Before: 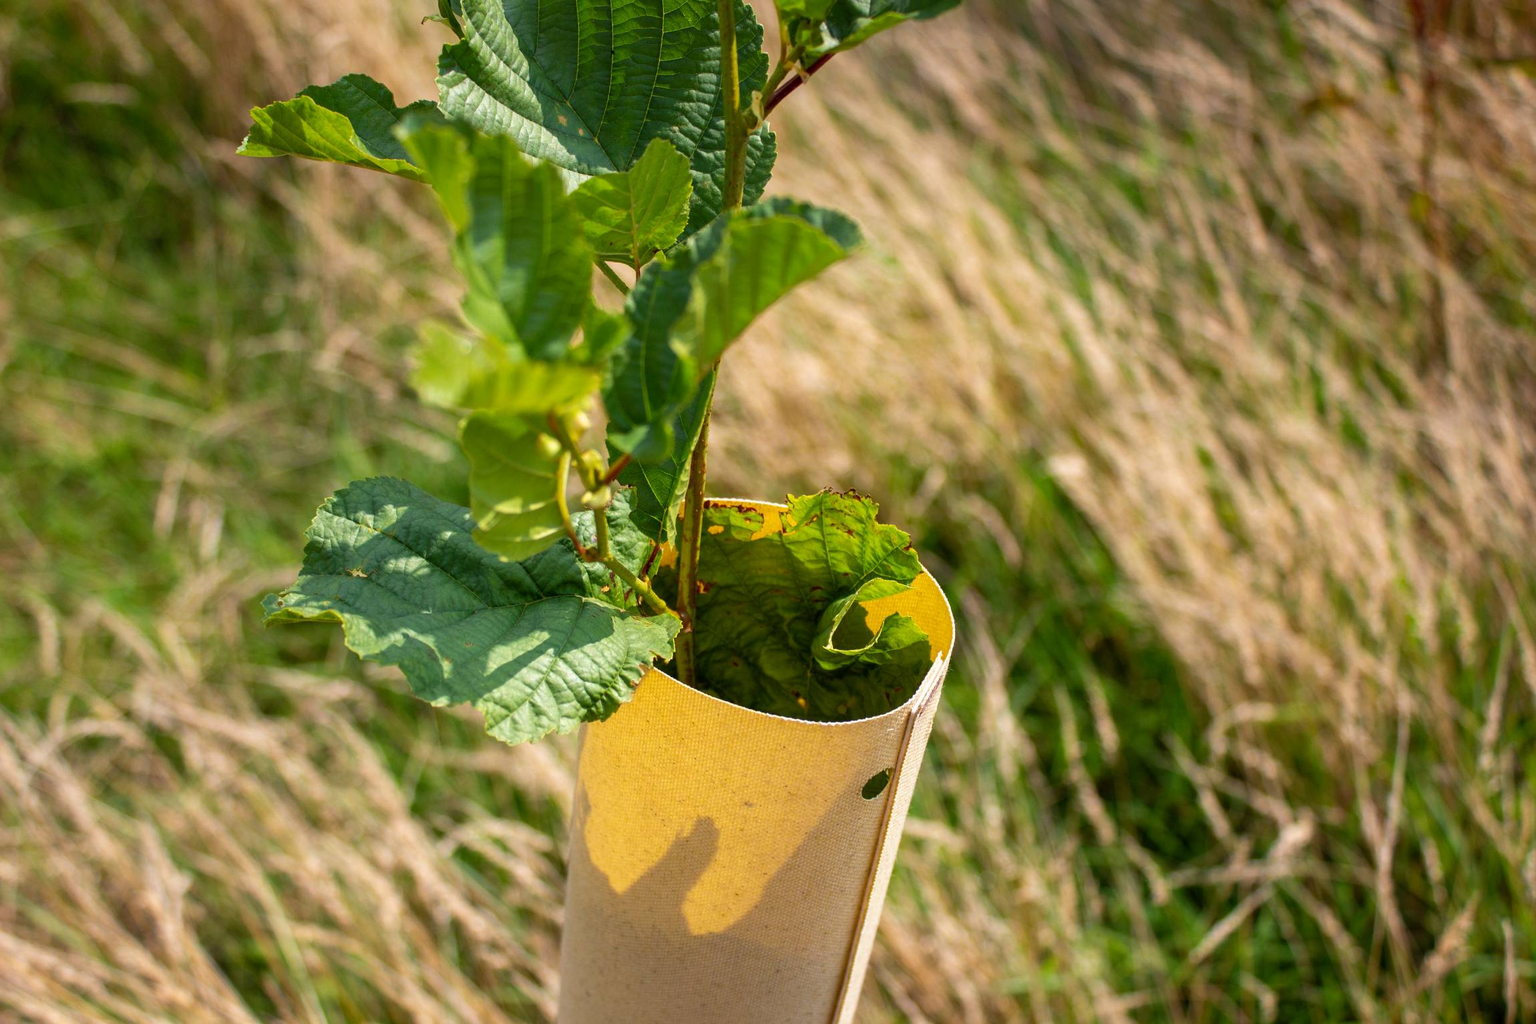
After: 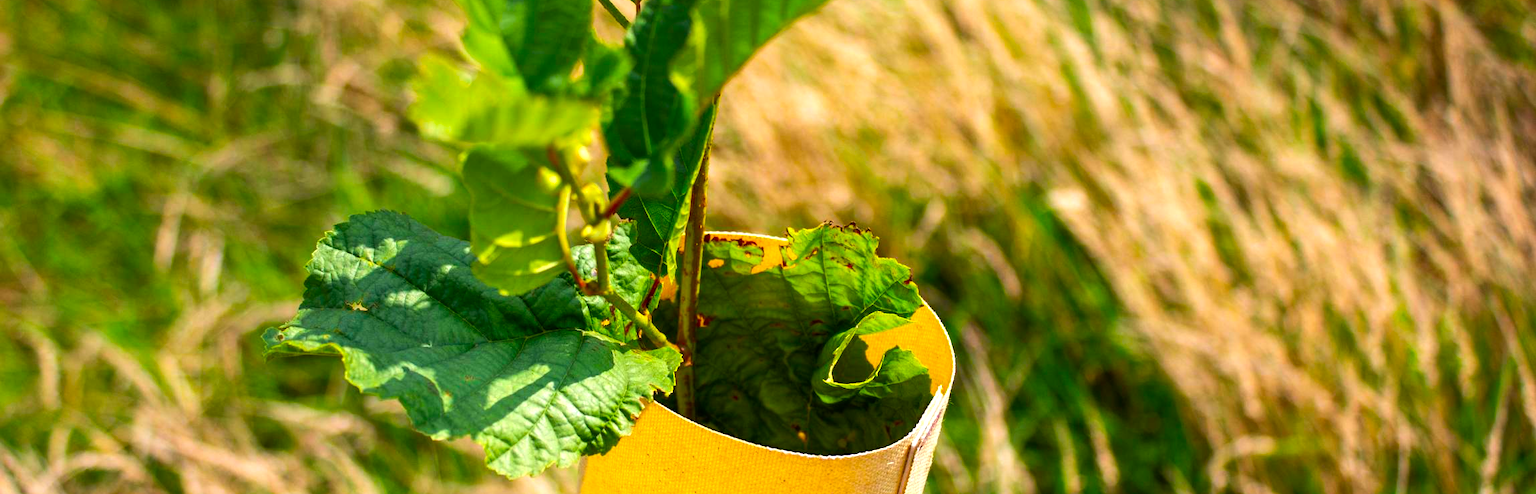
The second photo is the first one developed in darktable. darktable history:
tone equalizer: -8 EV -0.417 EV, -7 EV -0.389 EV, -6 EV -0.333 EV, -5 EV -0.222 EV, -3 EV 0.222 EV, -2 EV 0.333 EV, -1 EV 0.389 EV, +0 EV 0.417 EV, edges refinement/feathering 500, mask exposure compensation -1.57 EV, preserve details no
contrast brightness saturation: saturation 0.5
crop and rotate: top 26.056%, bottom 25.543%
